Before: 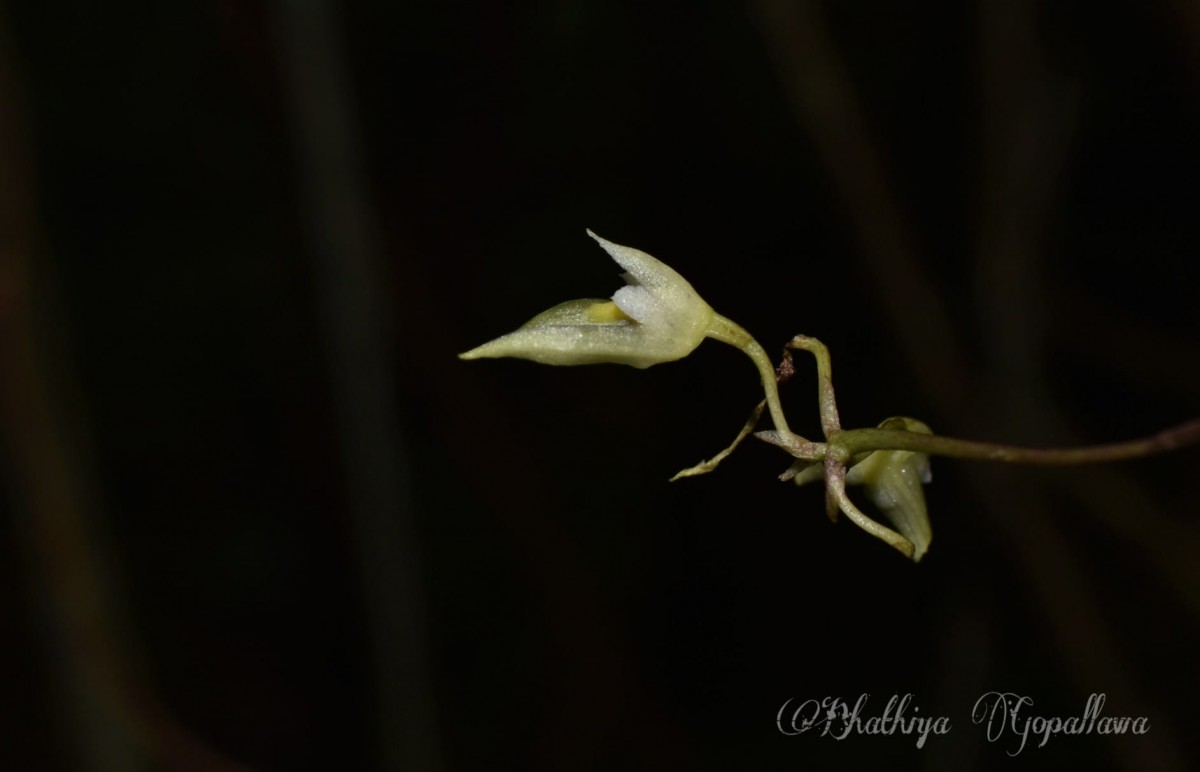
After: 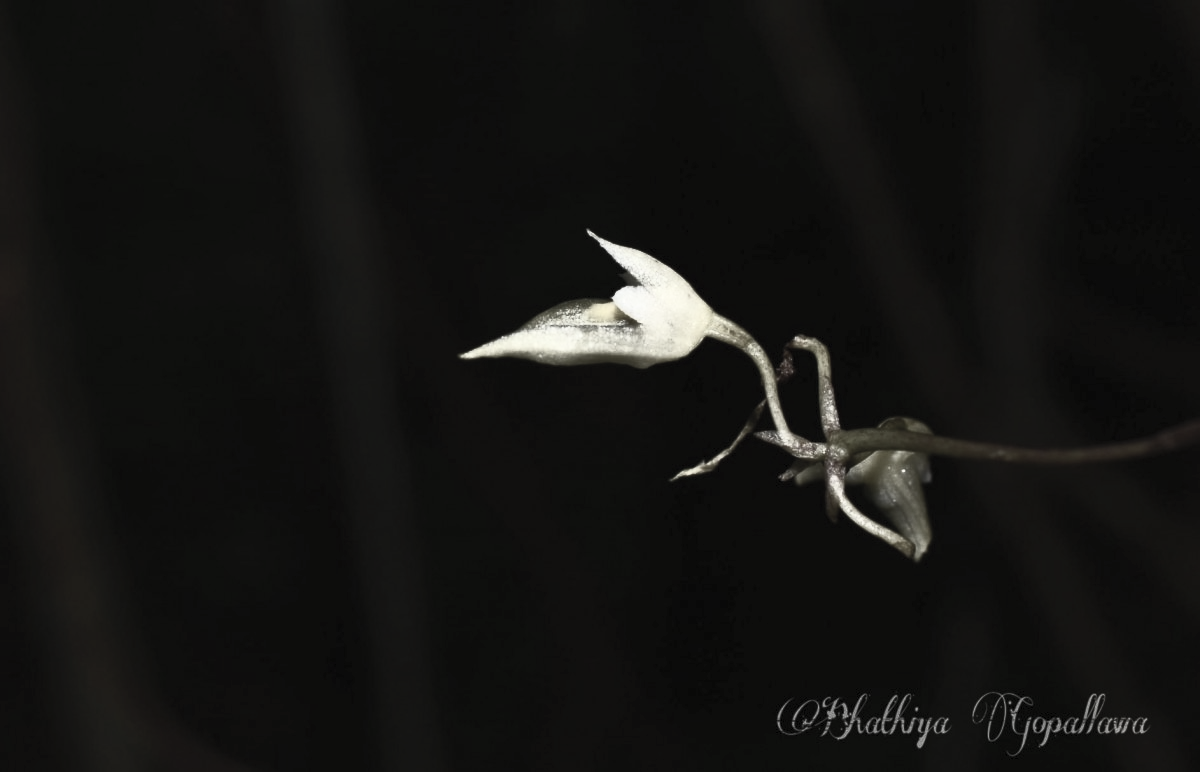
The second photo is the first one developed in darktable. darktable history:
contrast brightness saturation: contrast 0.845, brightness 0.581, saturation 0.578
tone equalizer: -8 EV 0 EV, -7 EV 0.001 EV, -6 EV -0.005 EV, -5 EV -0.014 EV, -4 EV -0.072 EV, -3 EV -0.21 EV, -2 EV -0.271 EV, -1 EV 0.102 EV, +0 EV 0.282 EV
color correction: highlights b* -0.042, saturation 0.191
